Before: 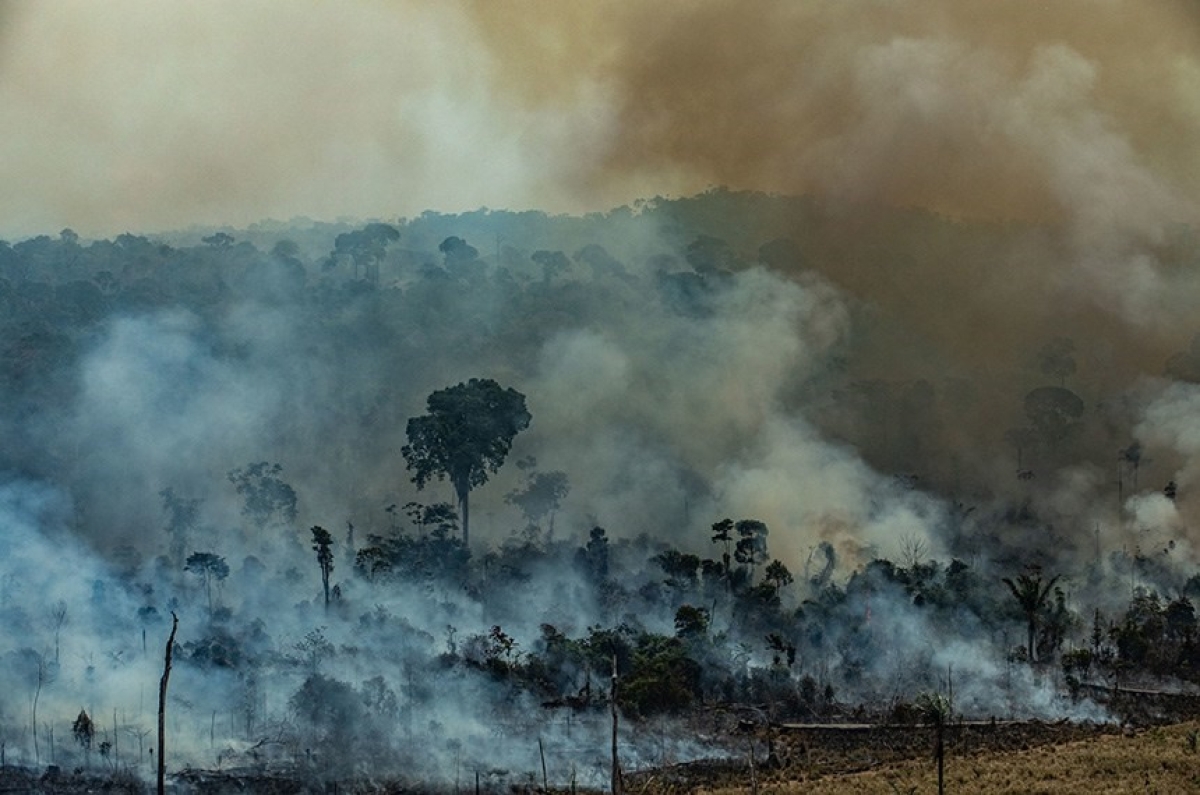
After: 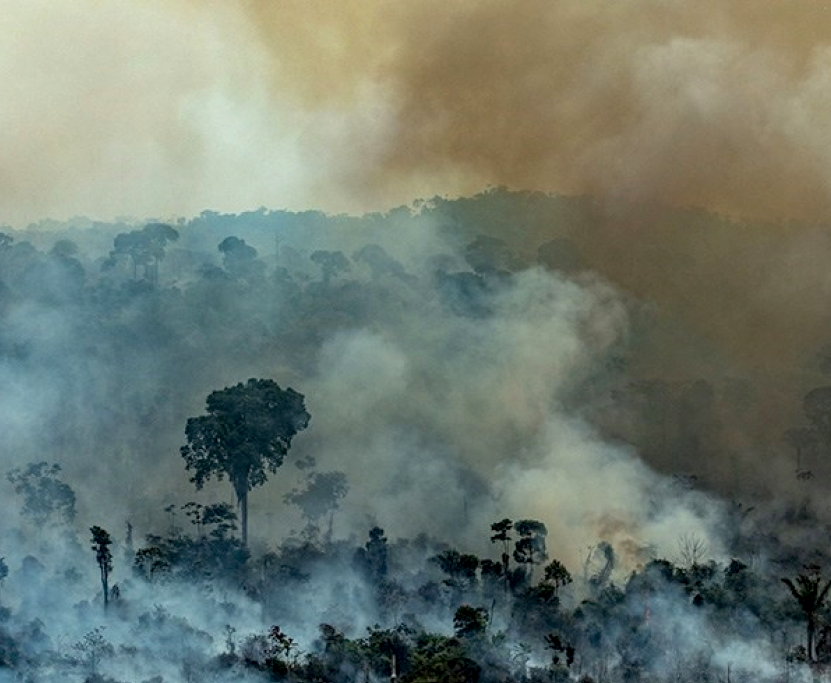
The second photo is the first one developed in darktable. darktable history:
crop: left 18.479%, right 12.2%, bottom 13.971%
exposure: black level correction 0.005, exposure 0.417 EV, compensate highlight preservation false
